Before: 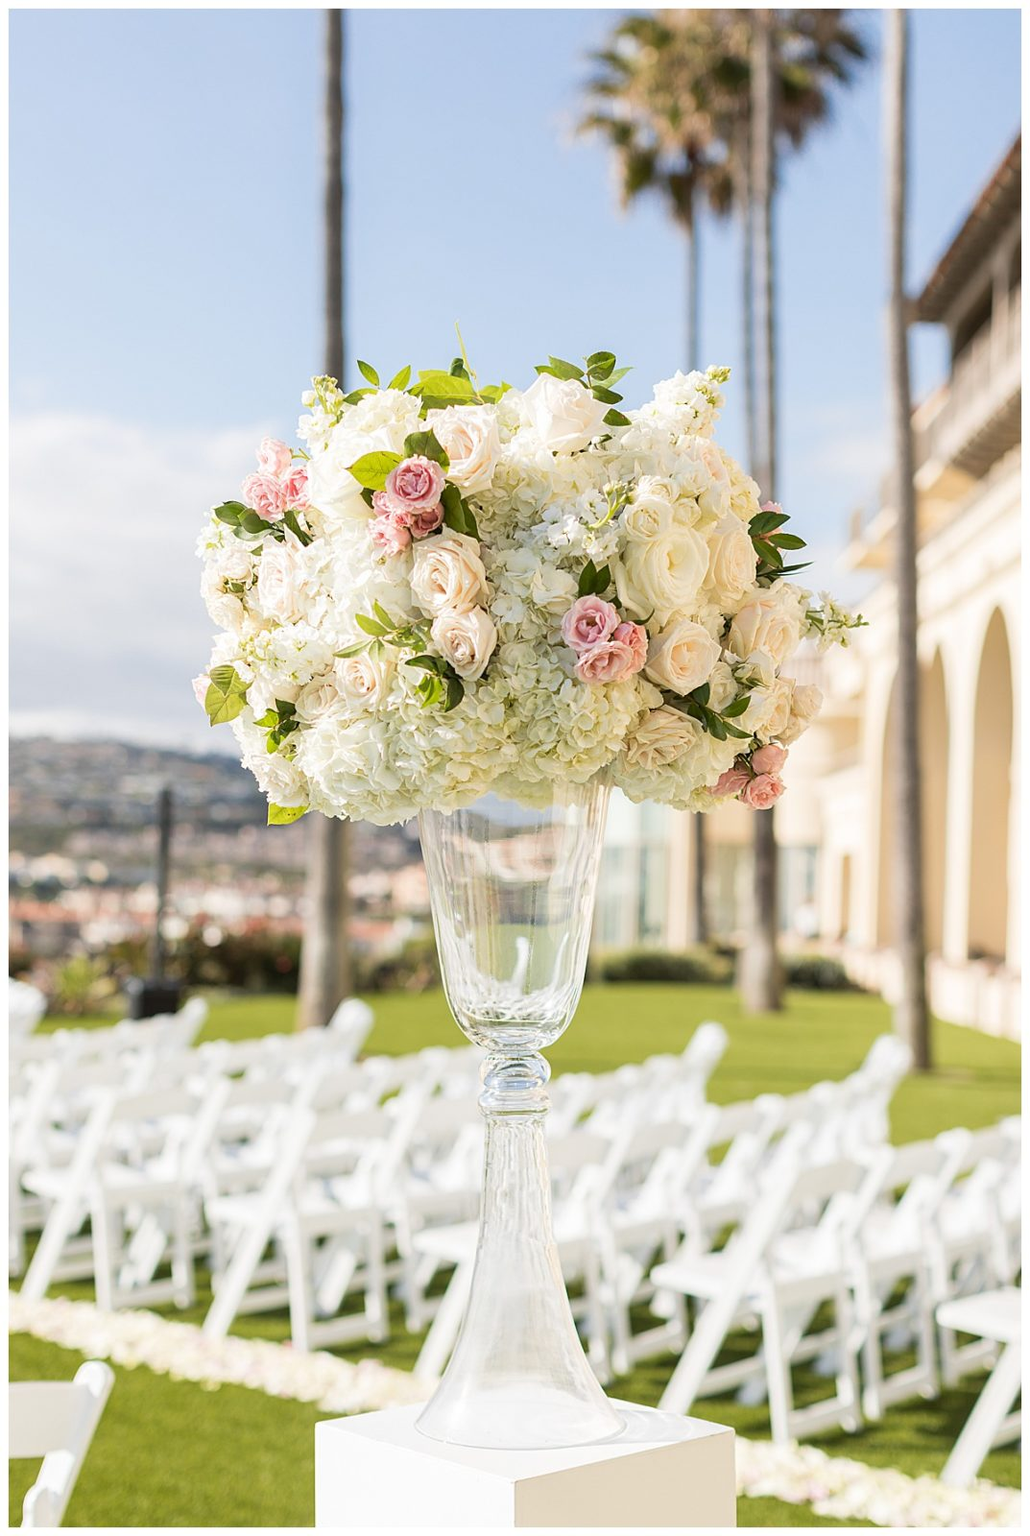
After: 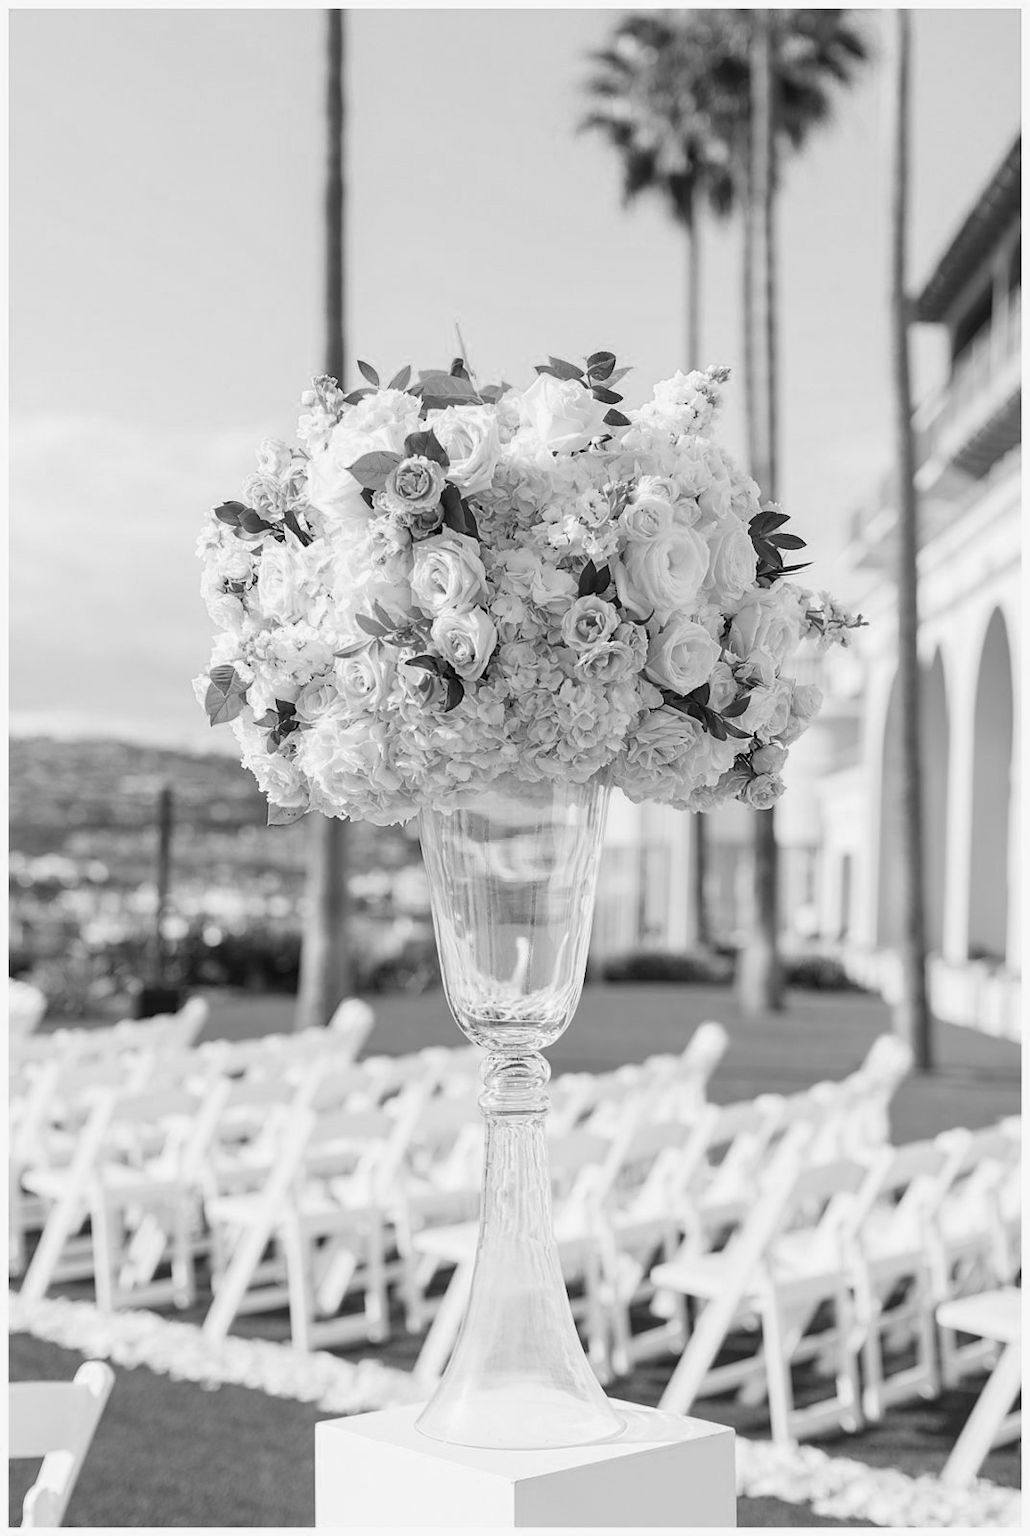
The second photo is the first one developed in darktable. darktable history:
color calibration: output gray [0.246, 0.254, 0.501, 0], gray › normalize channels true, illuminant same as pipeline (D50), adaptation XYZ, x 0.346, y 0.359, gamut compression 0
white balance: red 0.983, blue 1.036
